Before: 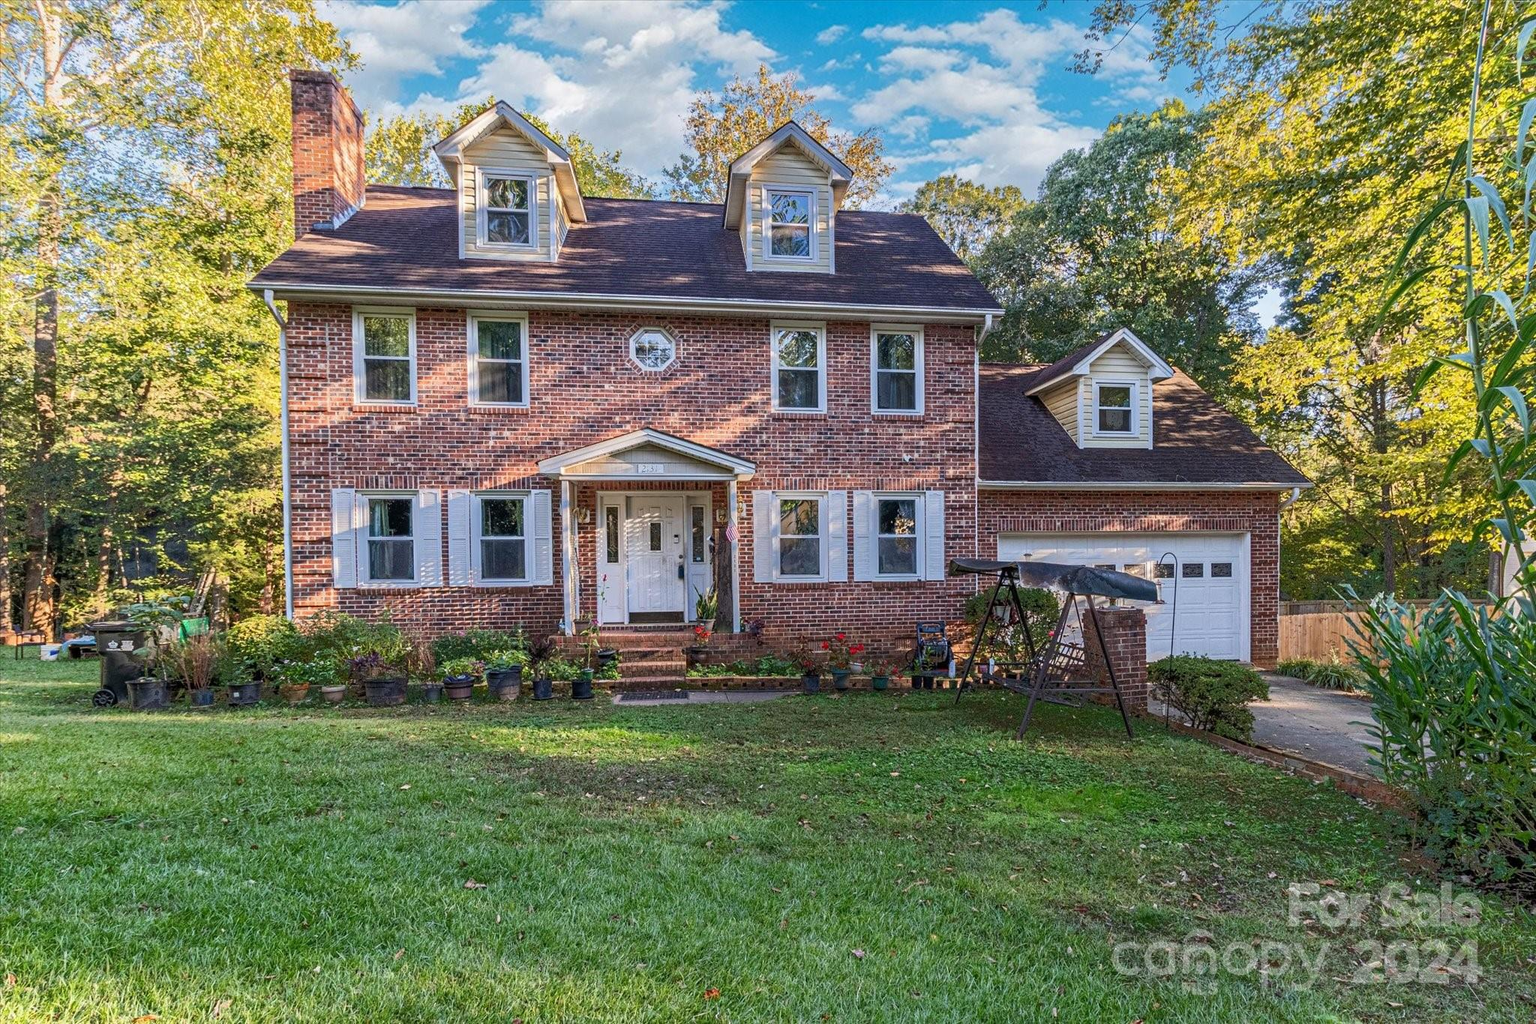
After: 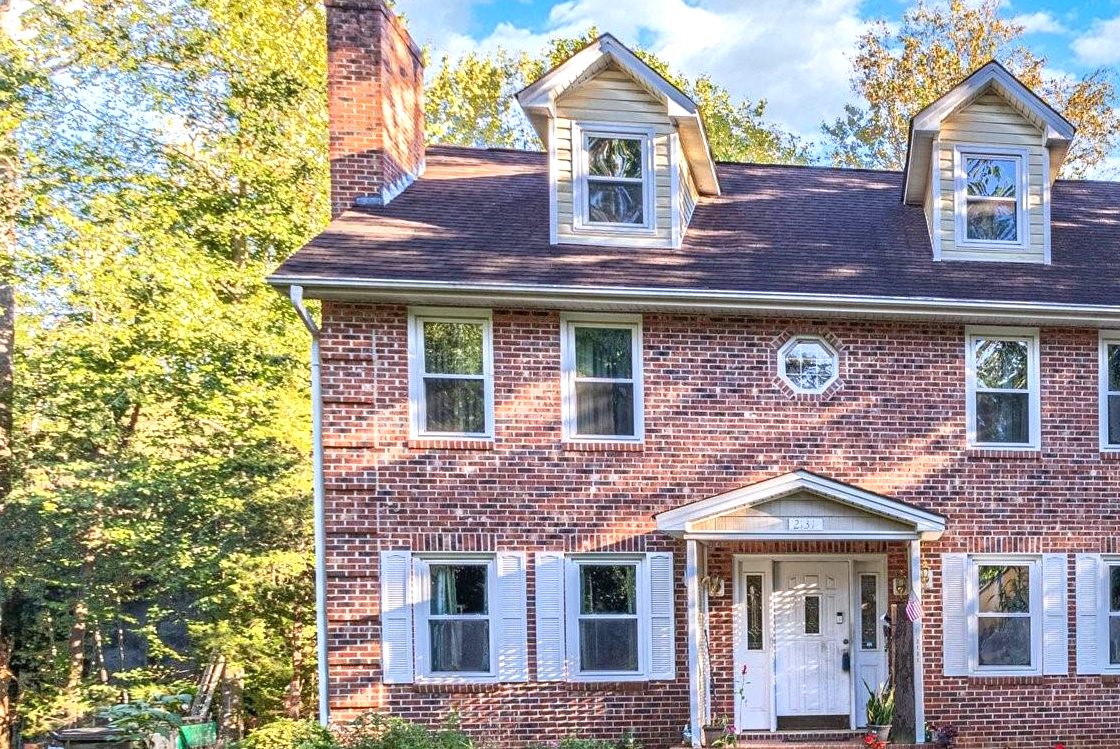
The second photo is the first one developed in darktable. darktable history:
exposure: black level correction 0, exposure 0.5 EV, compensate exposure bias true, compensate highlight preservation false
white balance: red 0.98, blue 1.034
crop and rotate: left 3.047%, top 7.509%, right 42.236%, bottom 37.598%
